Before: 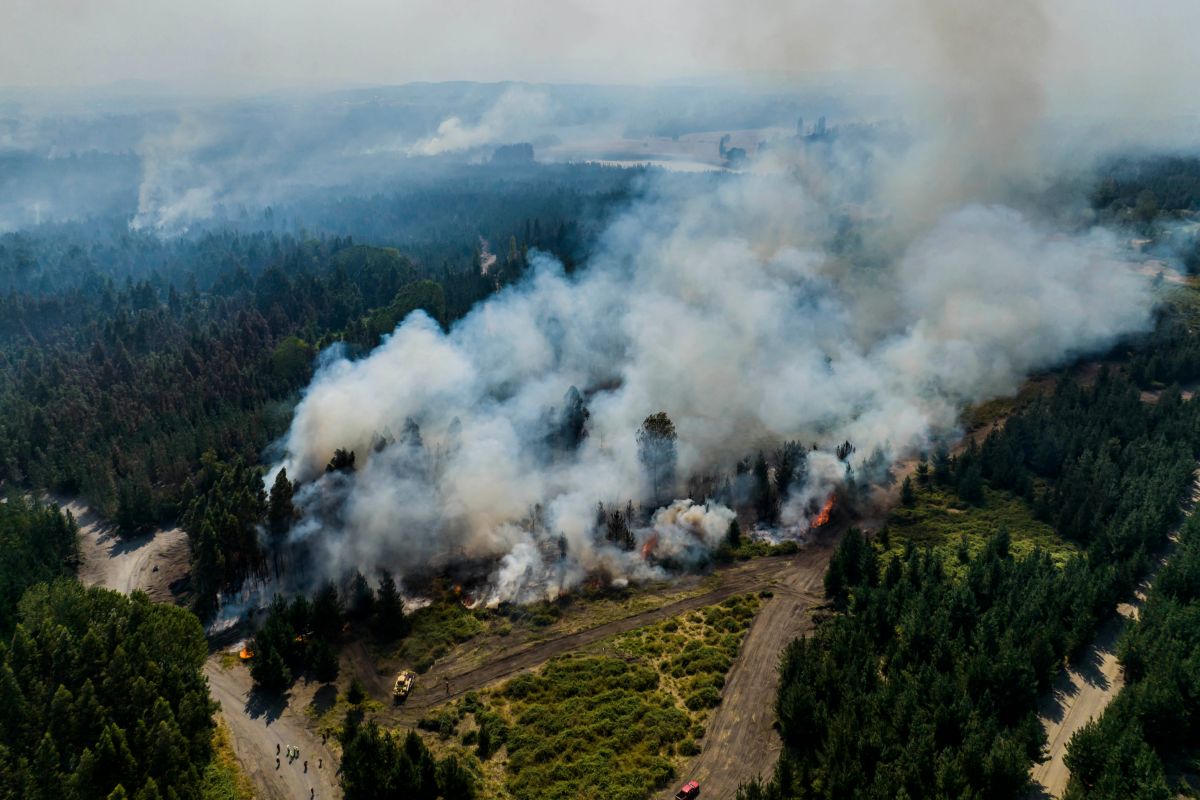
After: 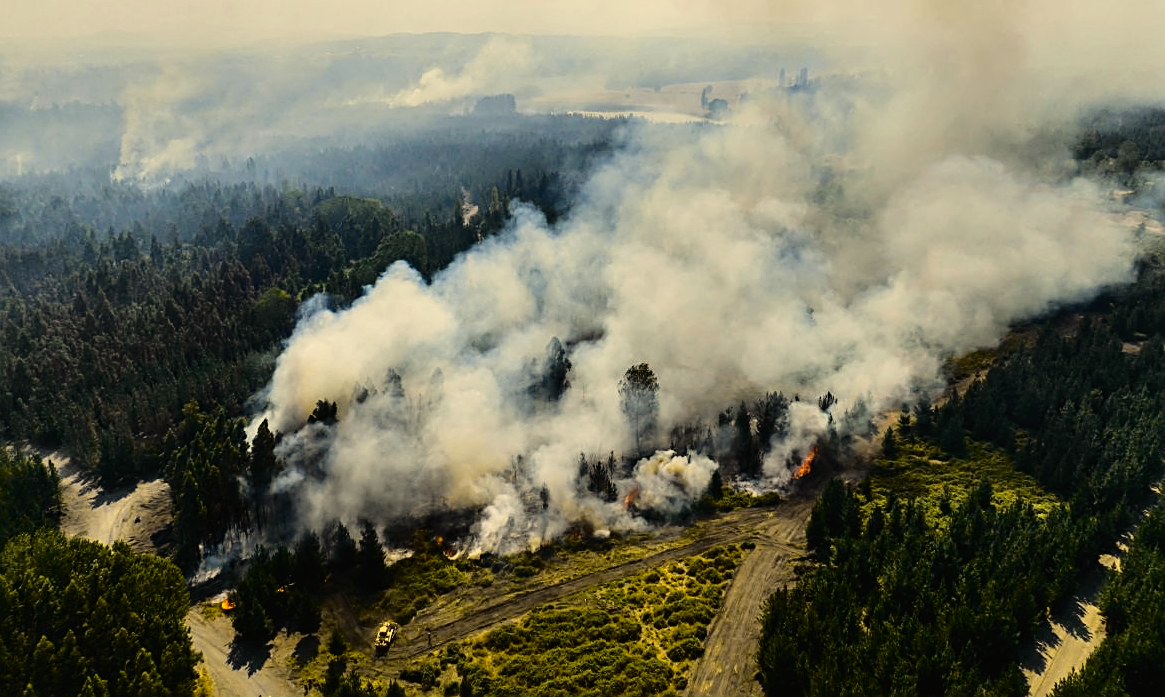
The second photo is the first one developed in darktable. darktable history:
color correction: highlights a* 2.72, highlights b* 22.8
sharpen: on, module defaults
tone curve: curves: ch0 [(0, 0.013) (0.129, 0.1) (0.327, 0.382) (0.489, 0.573) (0.66, 0.748) (0.858, 0.926) (1, 0.977)]; ch1 [(0, 0) (0.353, 0.344) (0.45, 0.46) (0.498, 0.498) (0.521, 0.512) (0.563, 0.559) (0.592, 0.578) (0.647, 0.657) (1, 1)]; ch2 [(0, 0) (0.333, 0.346) (0.375, 0.375) (0.424, 0.43) (0.476, 0.492) (0.502, 0.502) (0.524, 0.531) (0.579, 0.61) (0.612, 0.644) (0.66, 0.715) (1, 1)], color space Lab, independent channels, preserve colors none
crop: left 1.507%, top 6.147%, right 1.379%, bottom 6.637%
